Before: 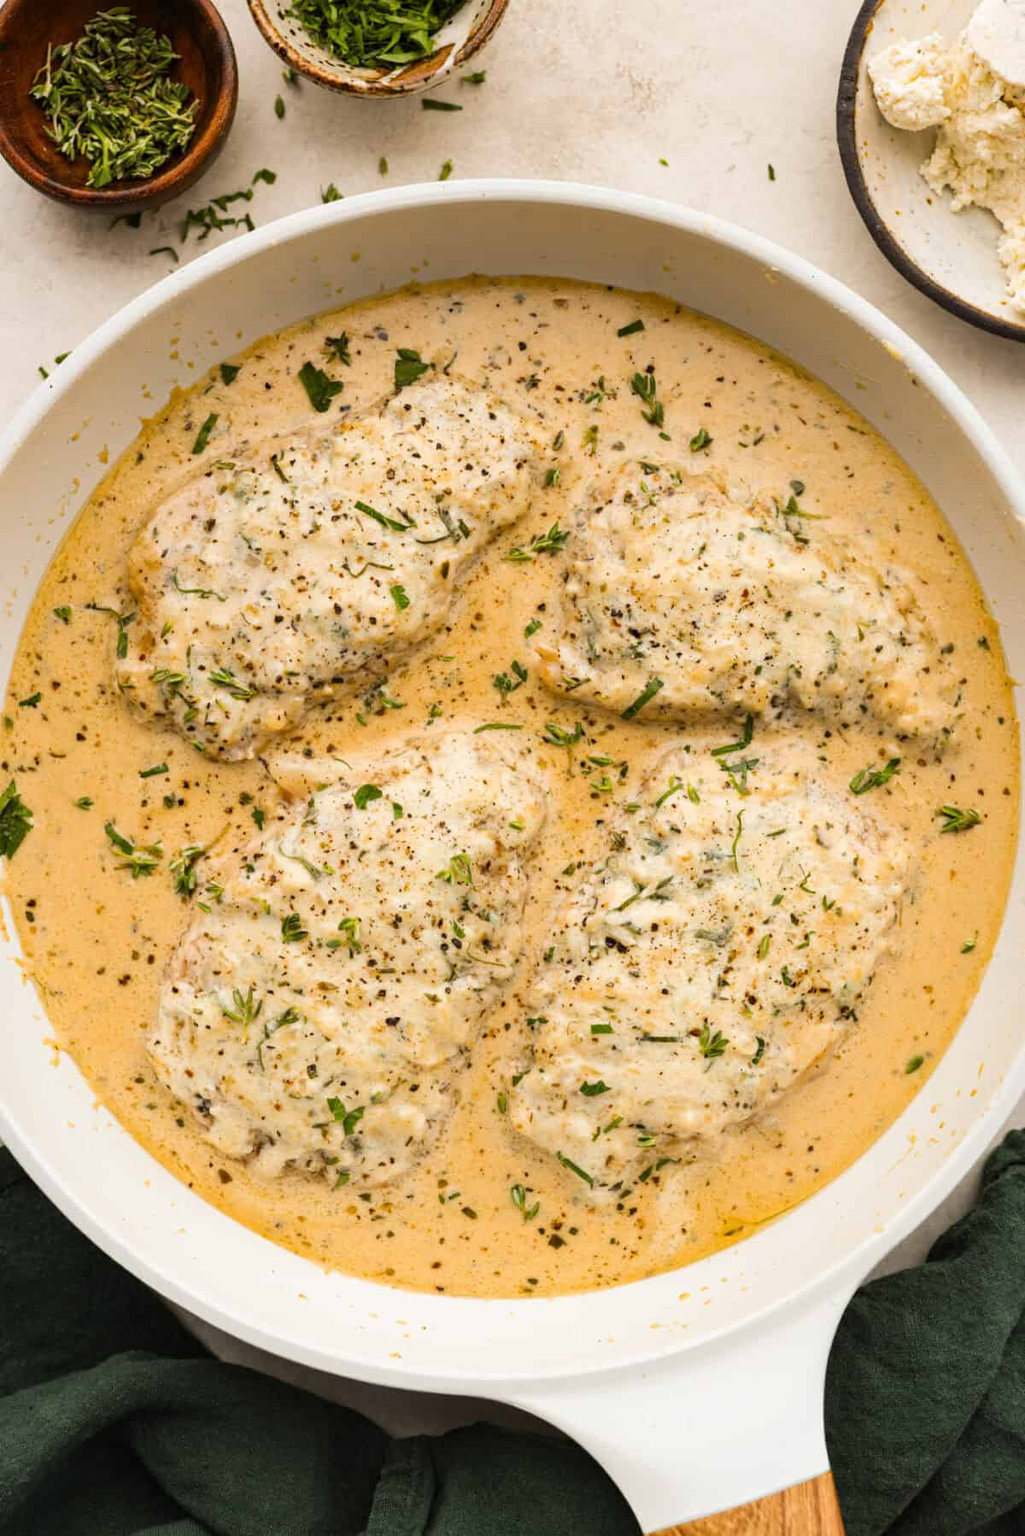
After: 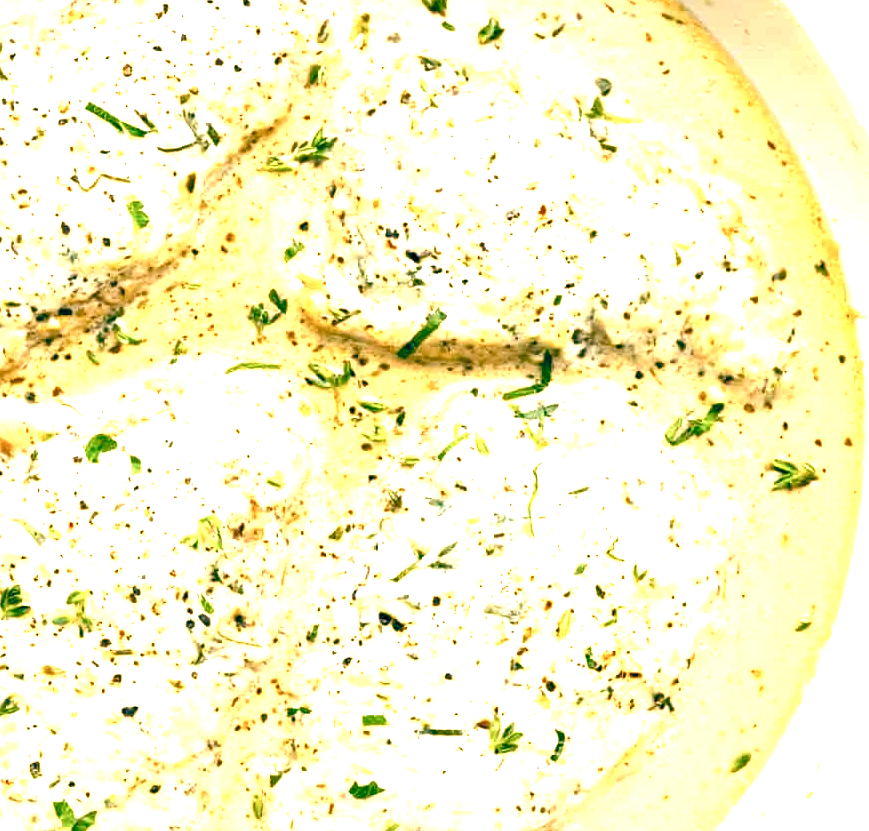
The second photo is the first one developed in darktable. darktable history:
color balance rgb: highlights gain › chroma 0.293%, highlights gain › hue 330.91°, global offset › luminance -0.544%, global offset › chroma 0.905%, global offset › hue 175.86°, perceptual saturation grading › global saturation 14.073%, perceptual saturation grading › highlights -30.116%, perceptual saturation grading › shadows 51.763%, perceptual brilliance grading › global brilliance 14.38%, perceptual brilliance grading › shadows -34.816%
exposure: black level correction 0, exposure 1.2 EV, compensate highlight preservation false
crop and rotate: left 27.537%, top 26.999%, bottom 26.795%
